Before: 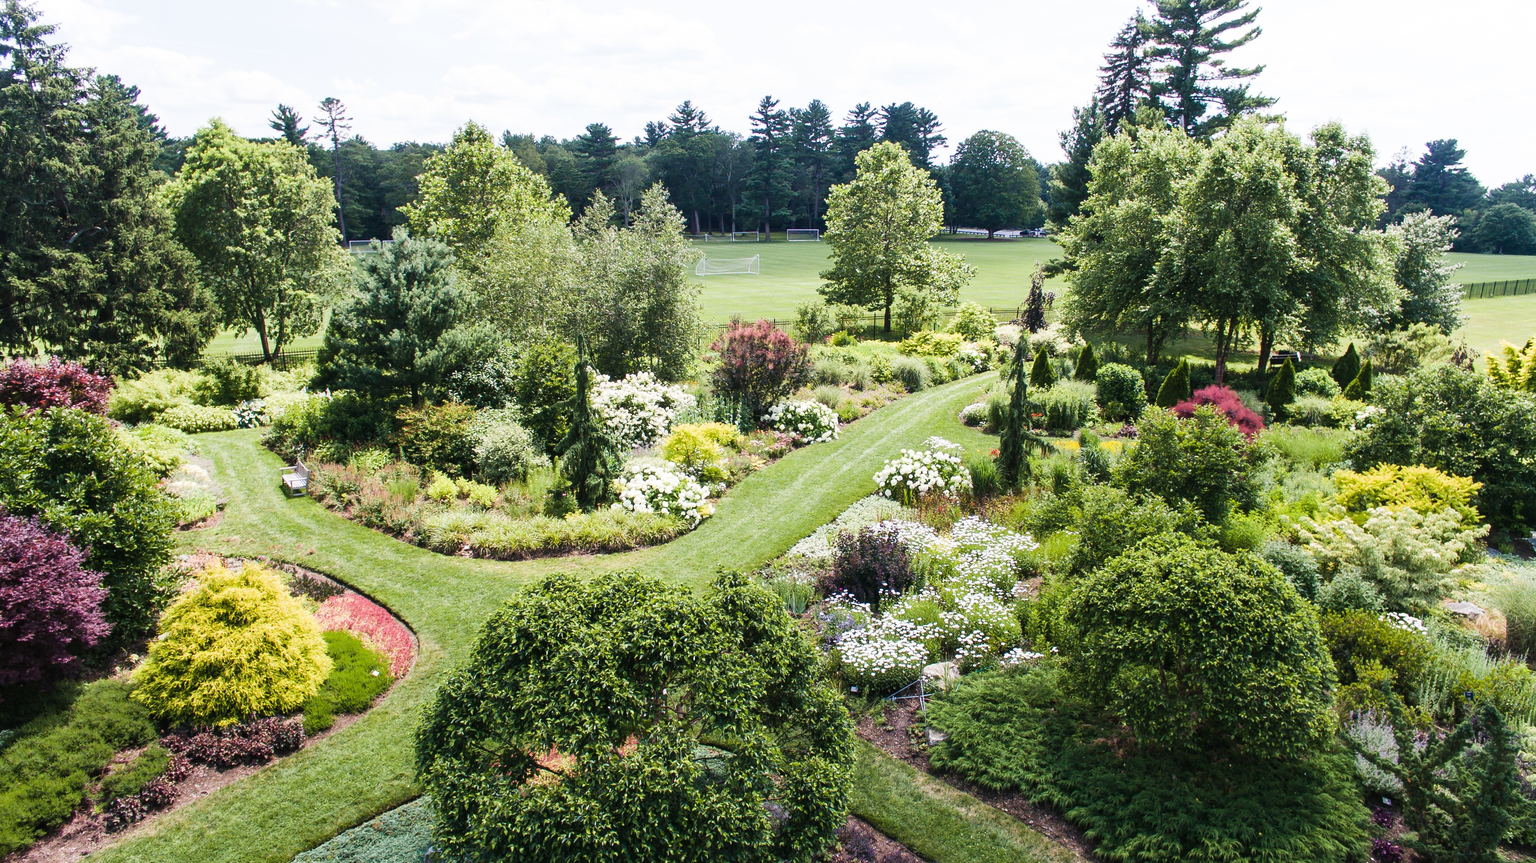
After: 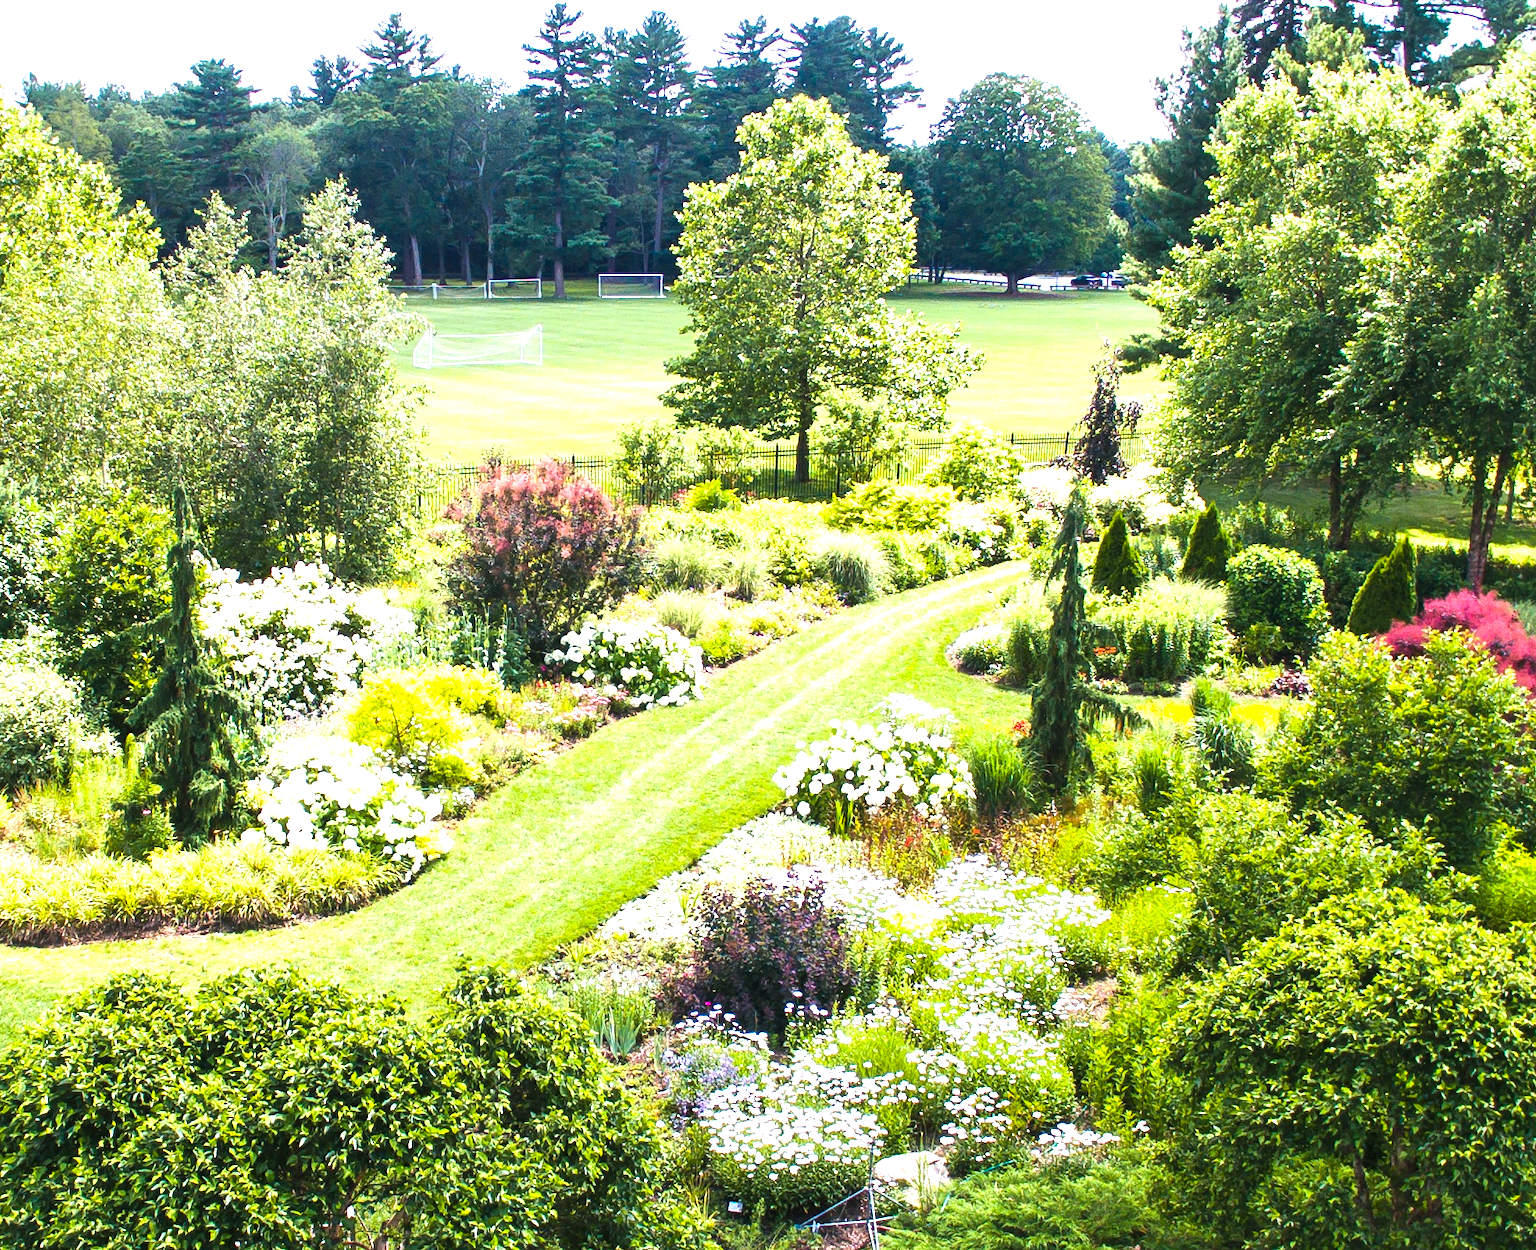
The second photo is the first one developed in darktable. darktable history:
color balance rgb: perceptual saturation grading › global saturation 25.727%
exposure: black level correction 0, exposure 1 EV, compensate highlight preservation false
crop: left 32.061%, top 10.962%, right 18.662%, bottom 17.599%
